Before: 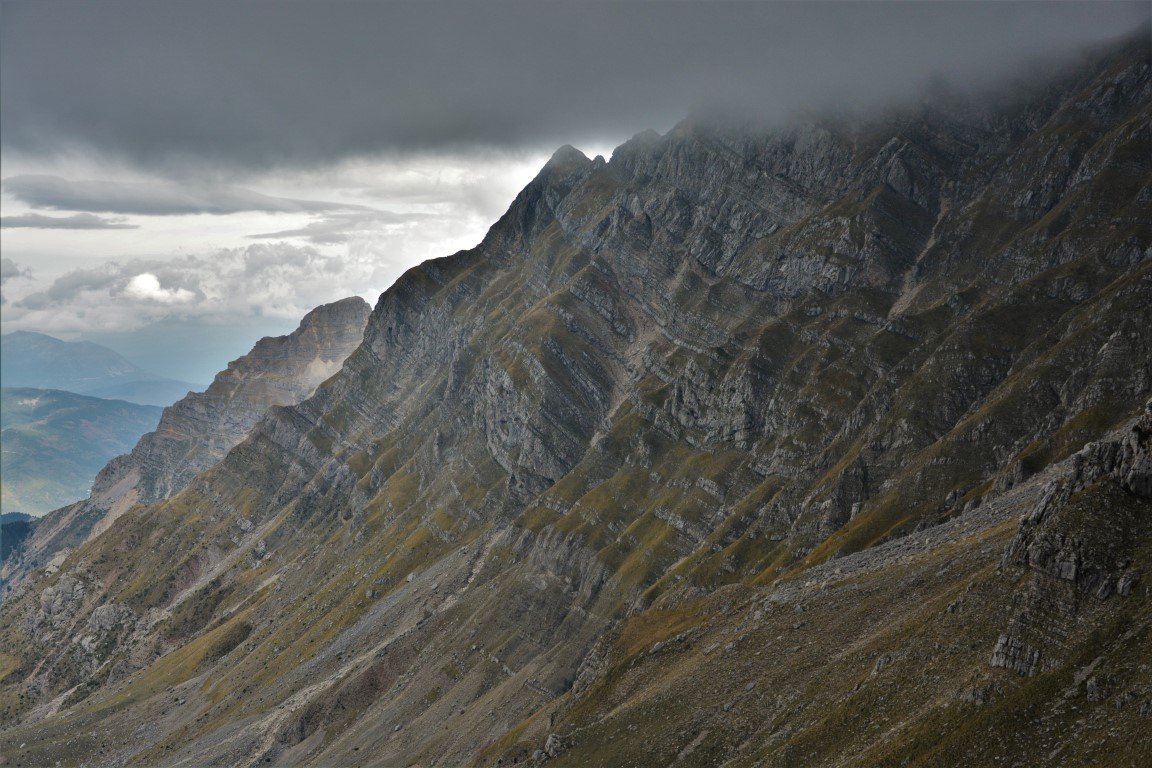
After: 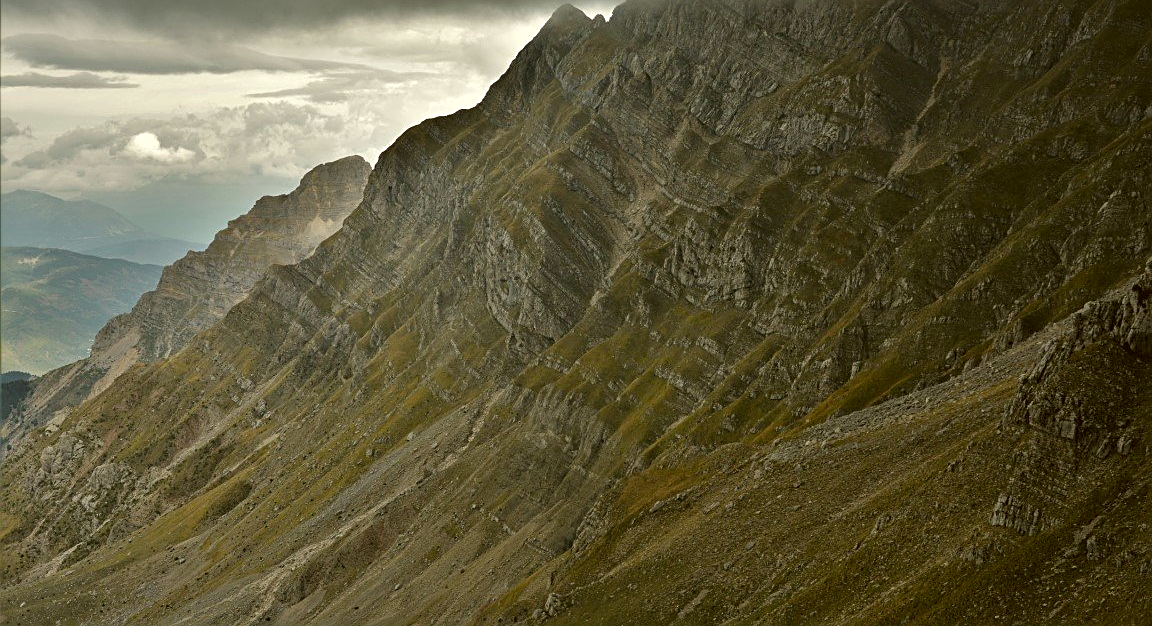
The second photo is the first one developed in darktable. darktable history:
crop and rotate: top 18.451%
sharpen: on, module defaults
color correction: highlights a* -1.57, highlights b* 9.98, shadows a* 0.732, shadows b* 19.31
